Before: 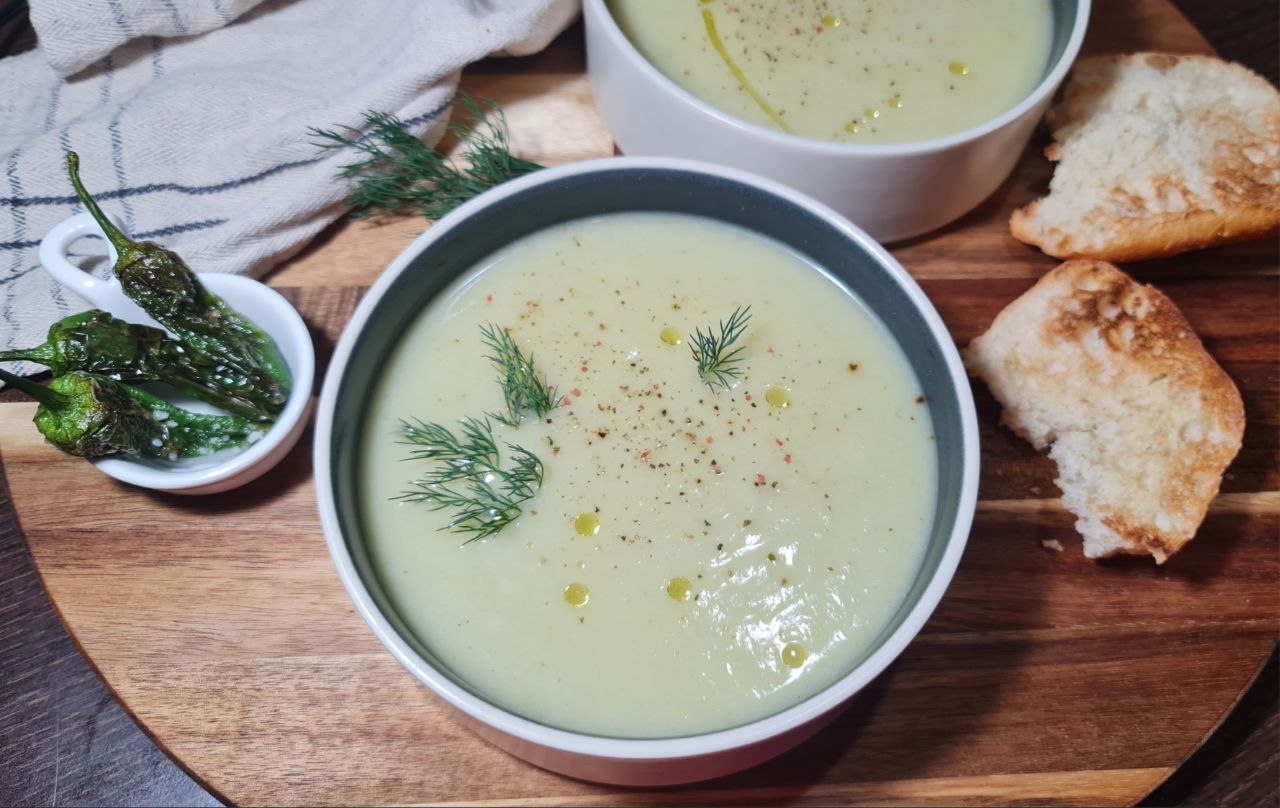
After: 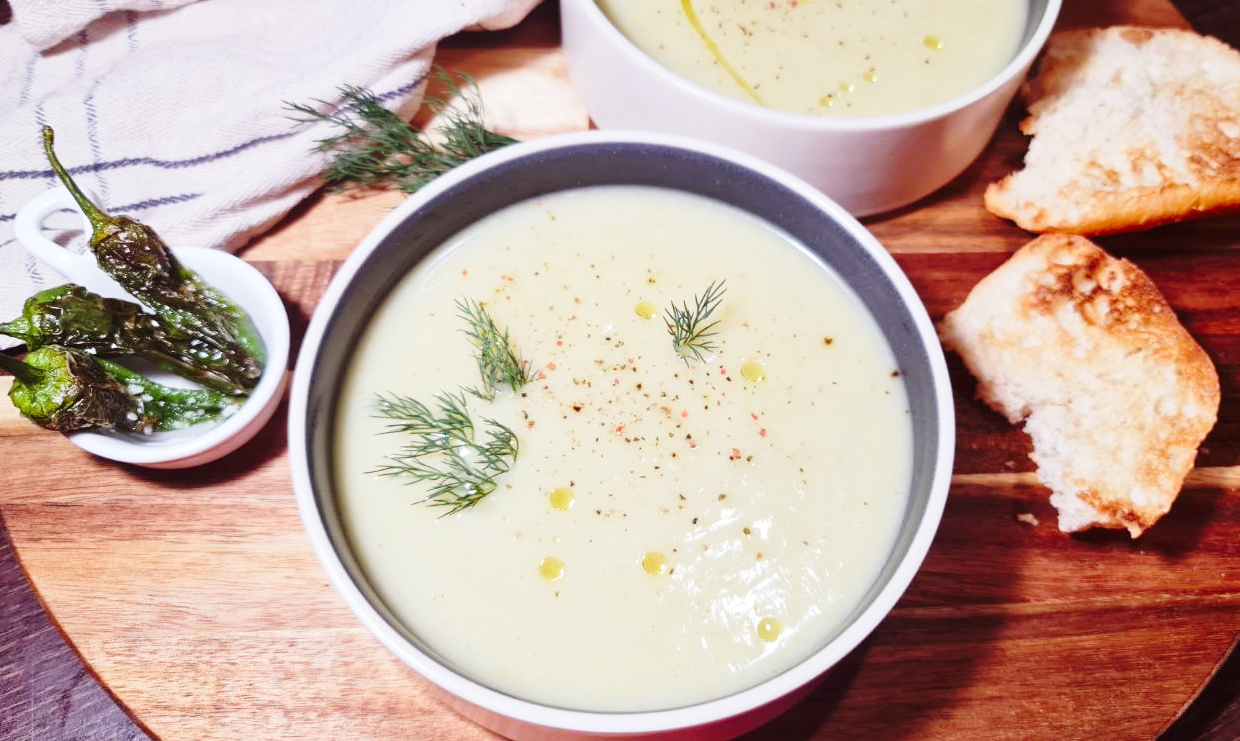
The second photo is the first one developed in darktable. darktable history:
base curve: curves: ch0 [(0, 0) (0.028, 0.03) (0.121, 0.232) (0.46, 0.748) (0.859, 0.968) (1, 1)], preserve colors none
rgb levels: mode RGB, independent channels, levels [[0, 0.474, 1], [0, 0.5, 1], [0, 0.5, 1]]
crop: left 1.964%, top 3.251%, right 1.122%, bottom 4.933%
